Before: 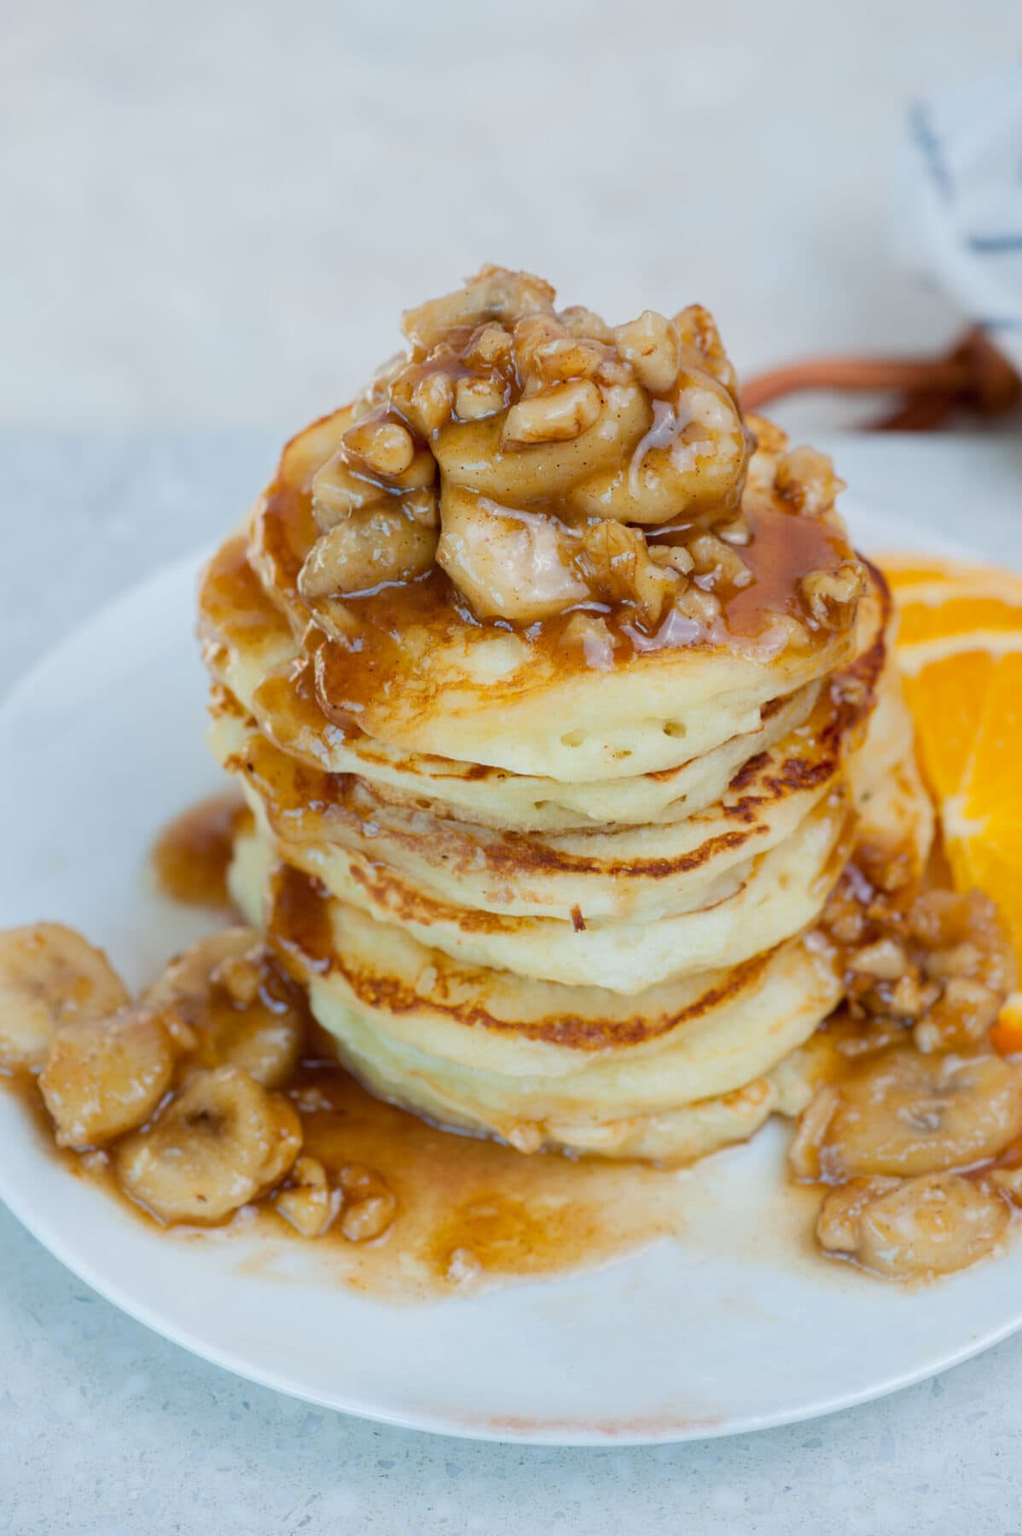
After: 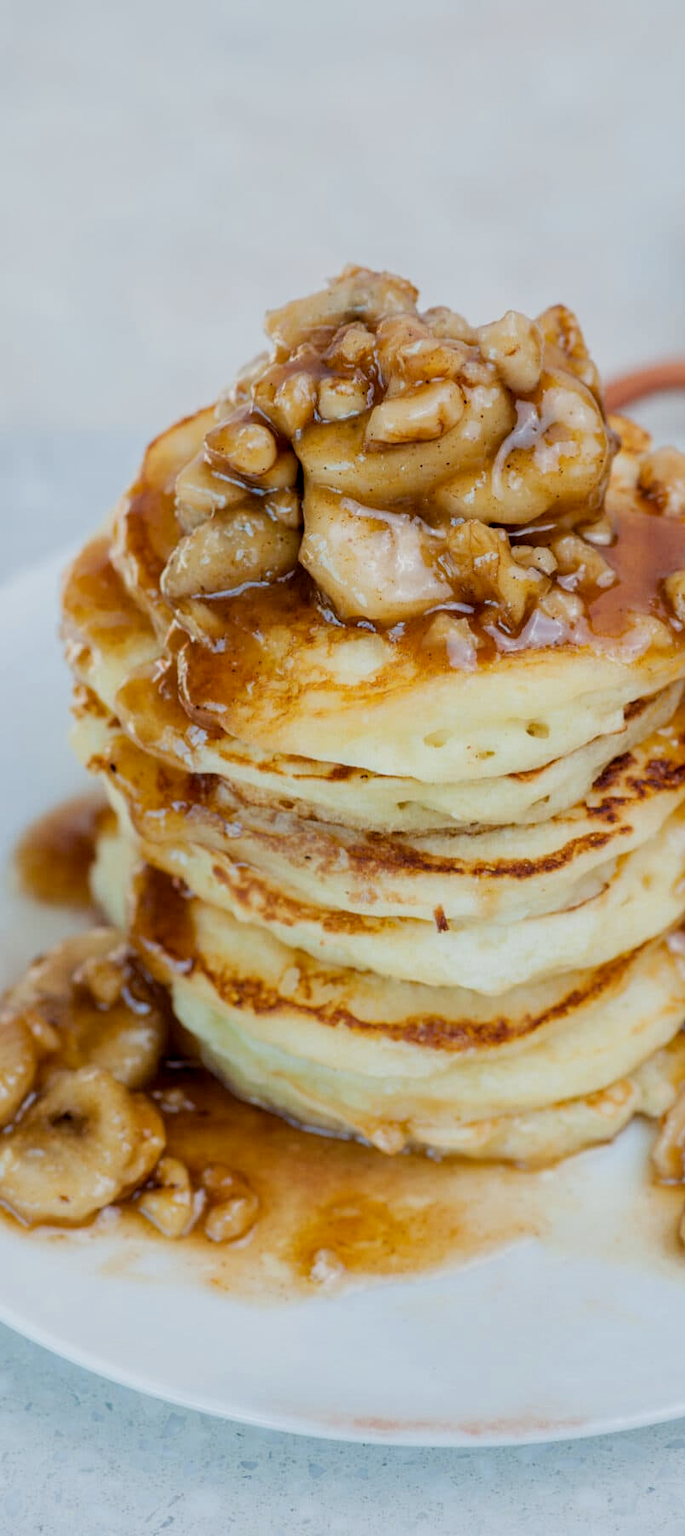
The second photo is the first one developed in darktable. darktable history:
filmic rgb: black relative exposure -7.75 EV, white relative exposure 4.37 EV, hardness 3.75, latitude 49.59%, contrast 1.101
crop and rotate: left 13.474%, right 19.449%
local contrast: on, module defaults
